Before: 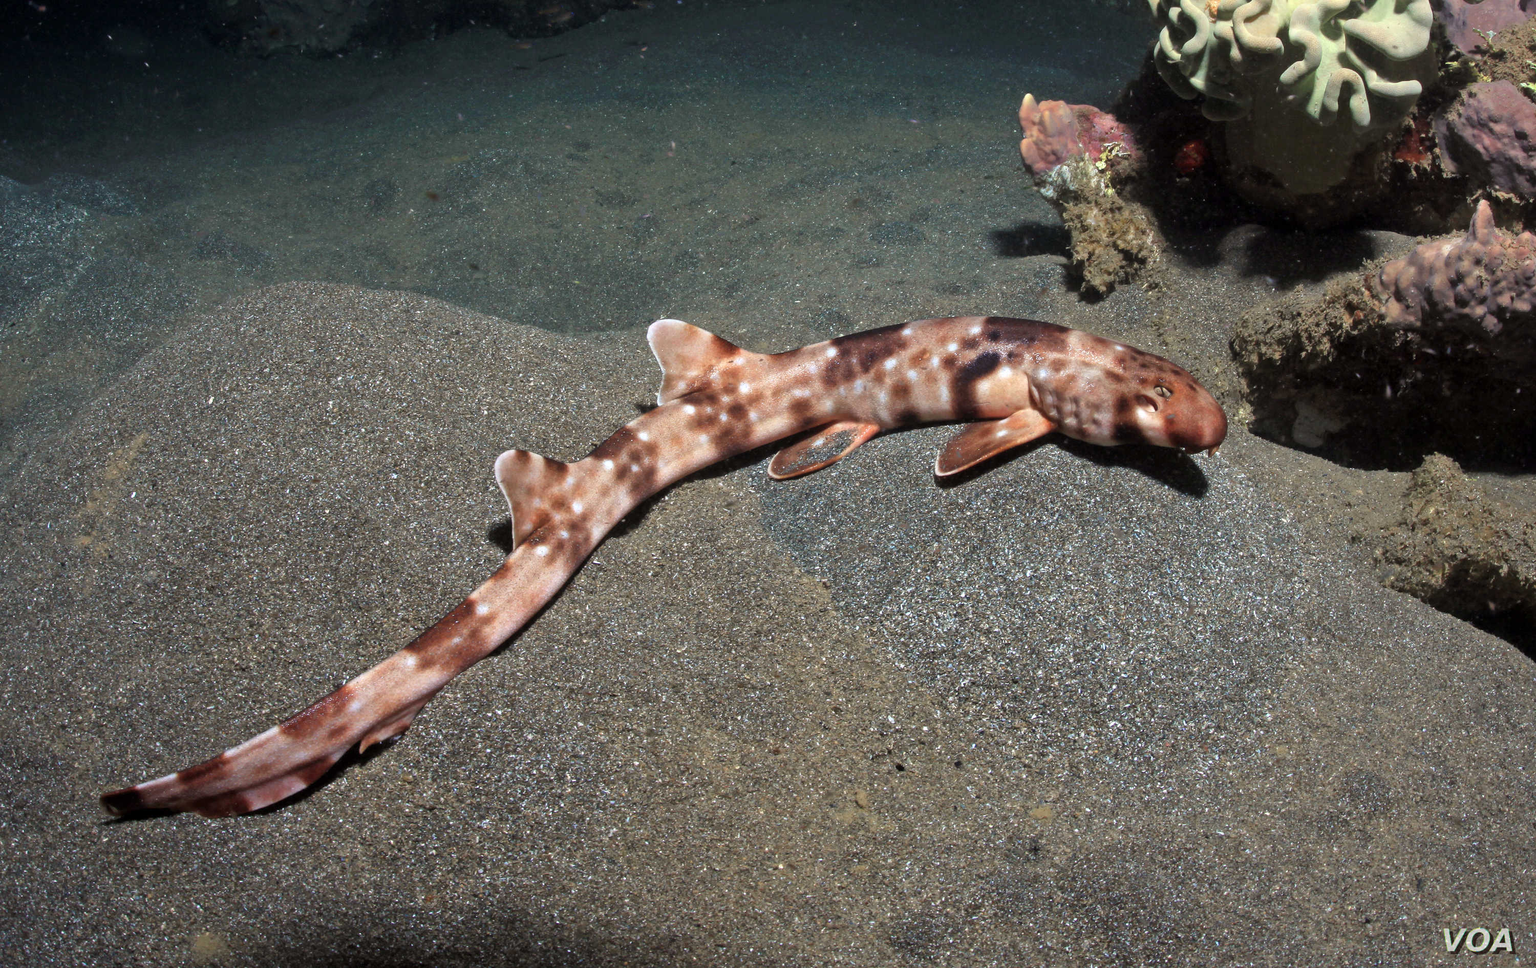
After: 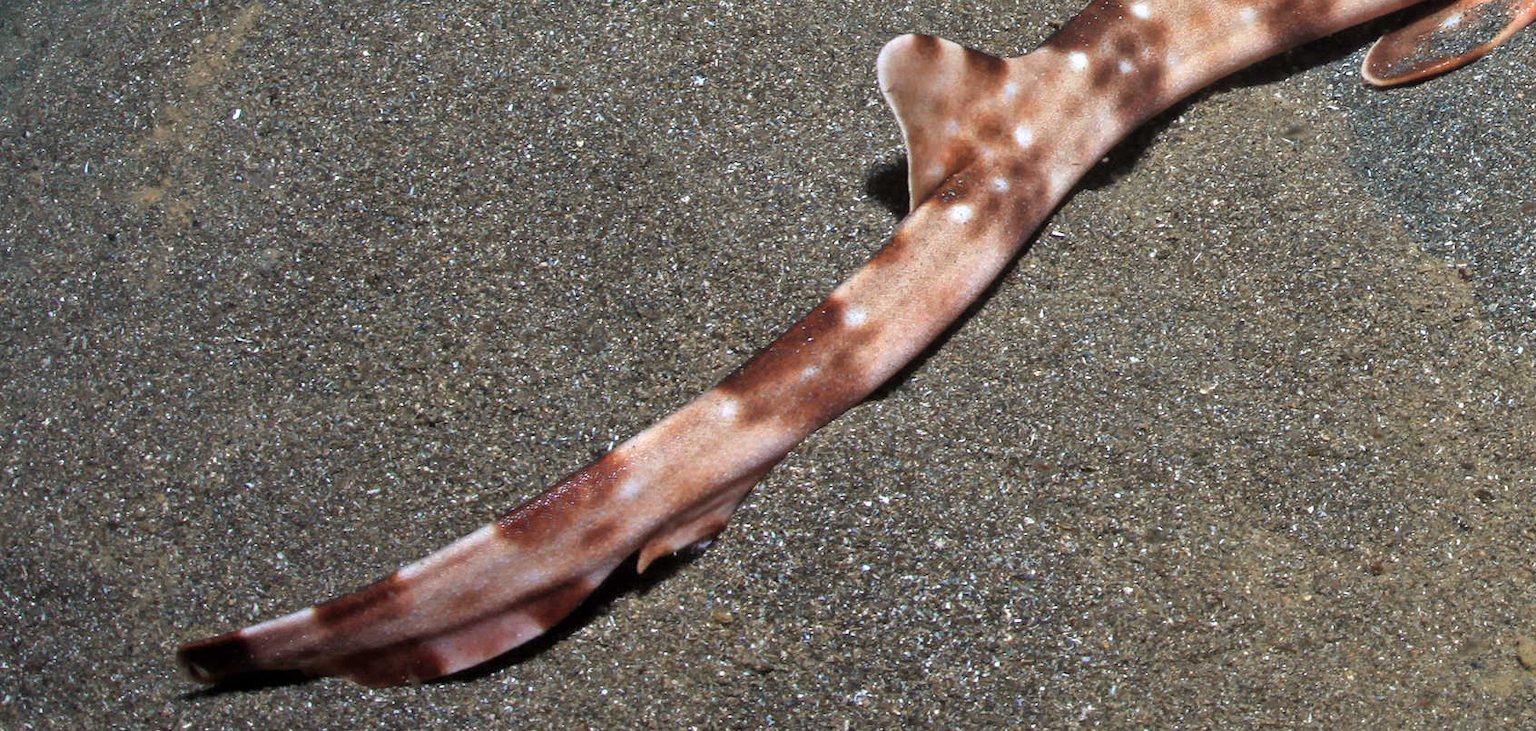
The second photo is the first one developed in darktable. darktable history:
shadows and highlights: shadows 24.5, highlights -78.15, soften with gaussian
vibrance: vibrance 0%
white balance: emerald 1
crop: top 44.483%, right 43.593%, bottom 12.892%
